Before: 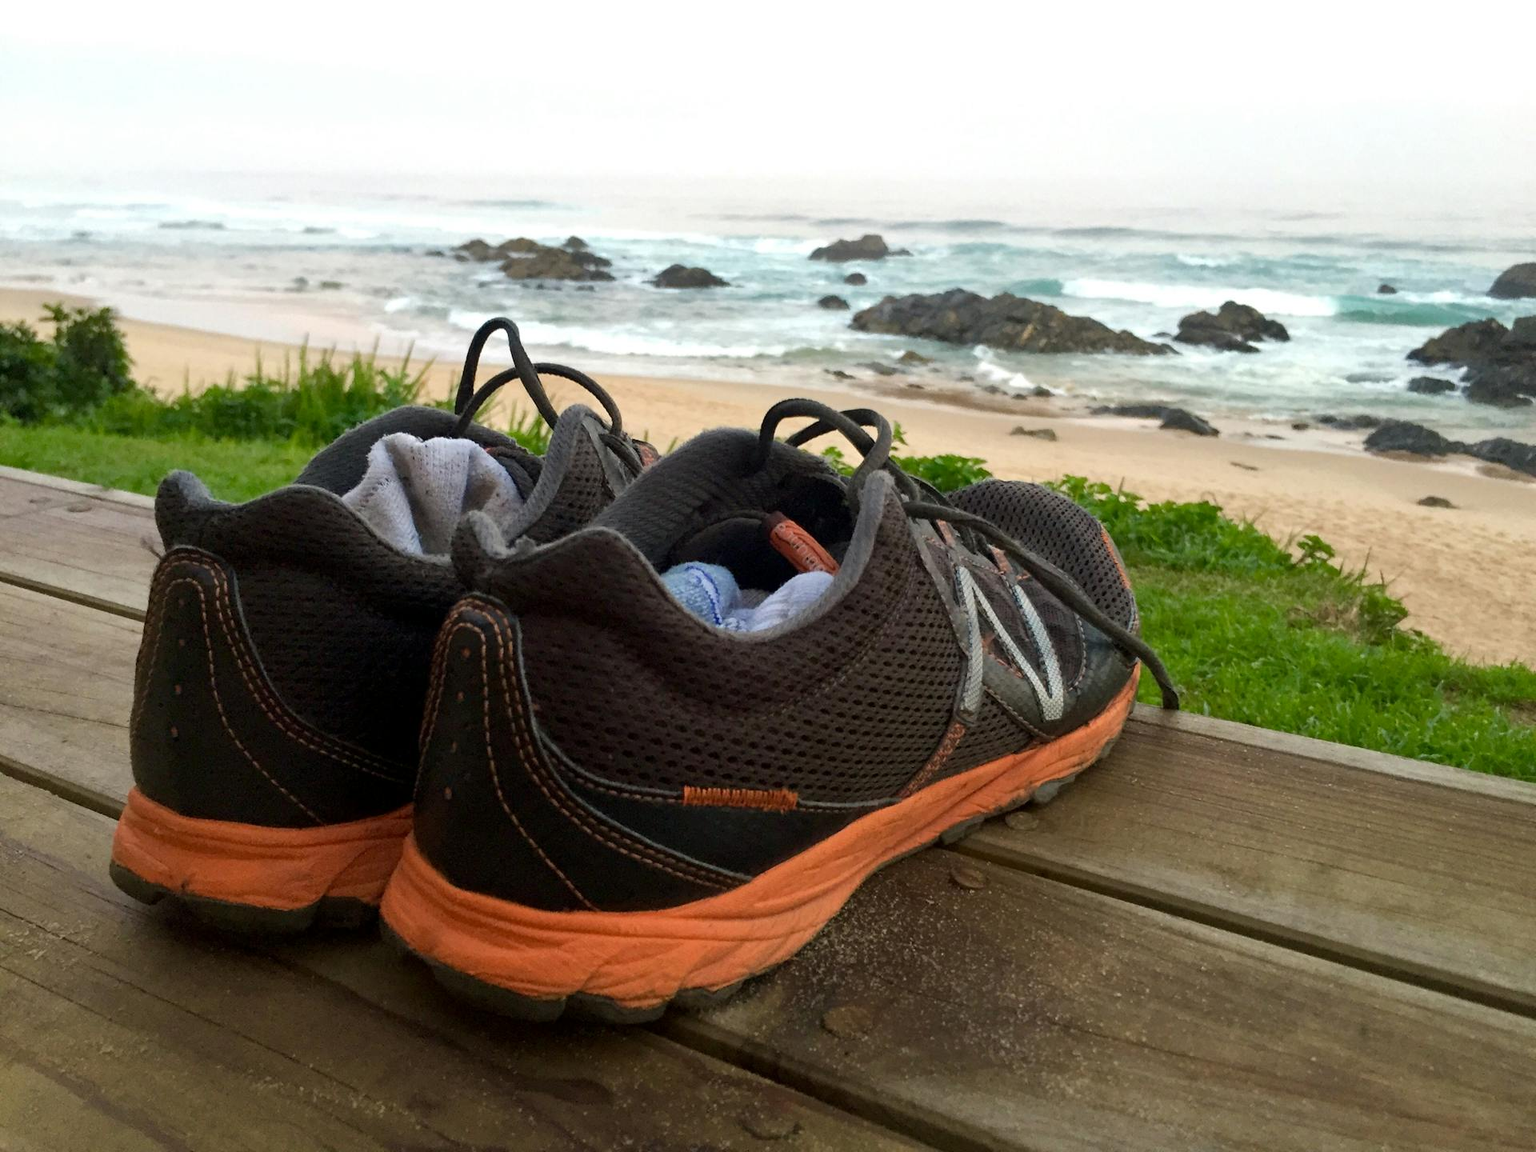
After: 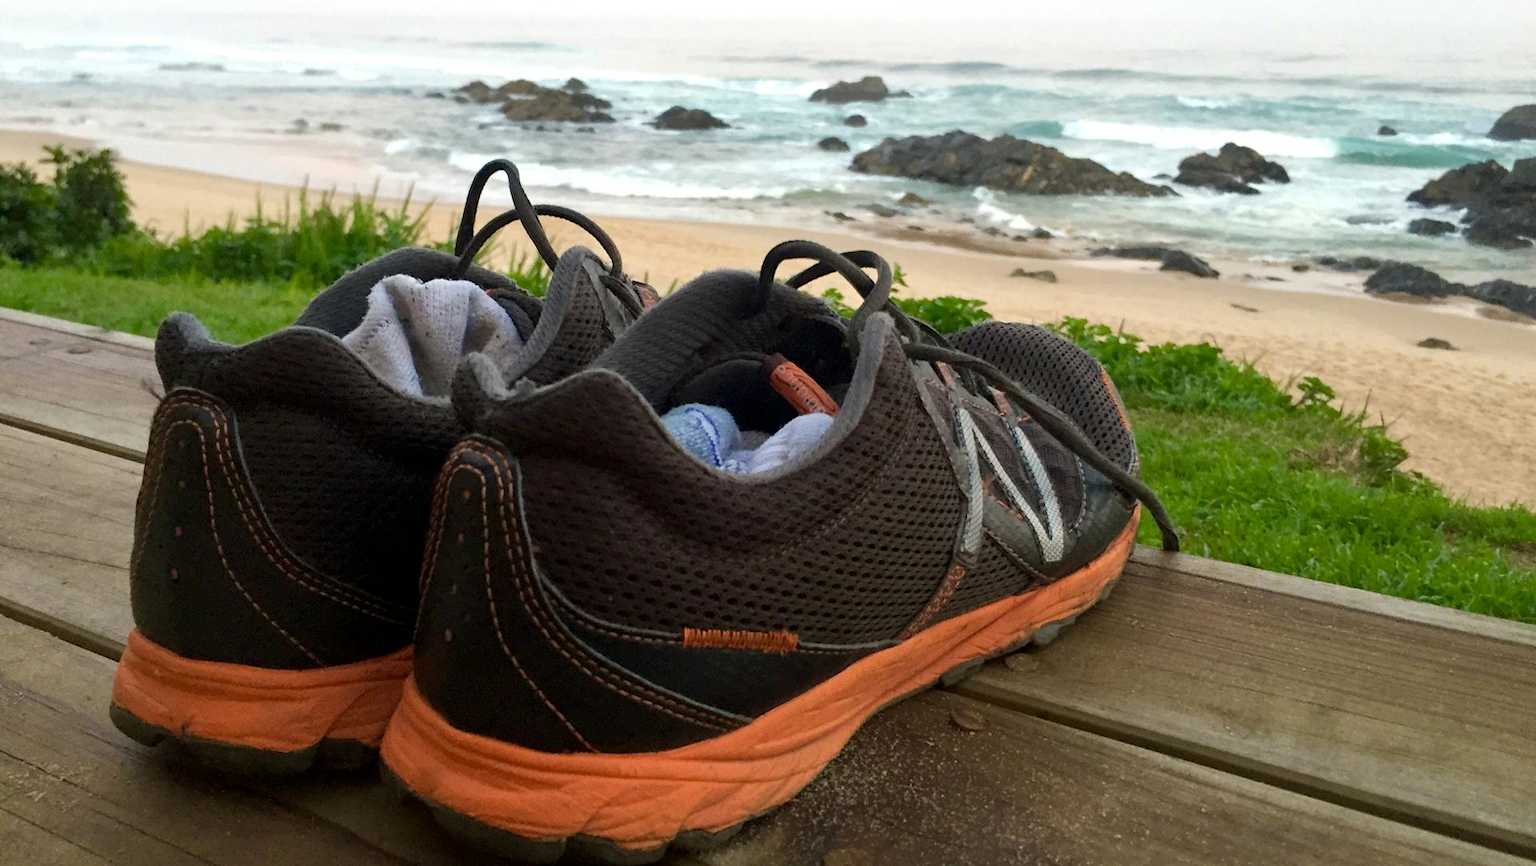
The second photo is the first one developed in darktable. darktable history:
crop: top 13.8%, bottom 10.926%
